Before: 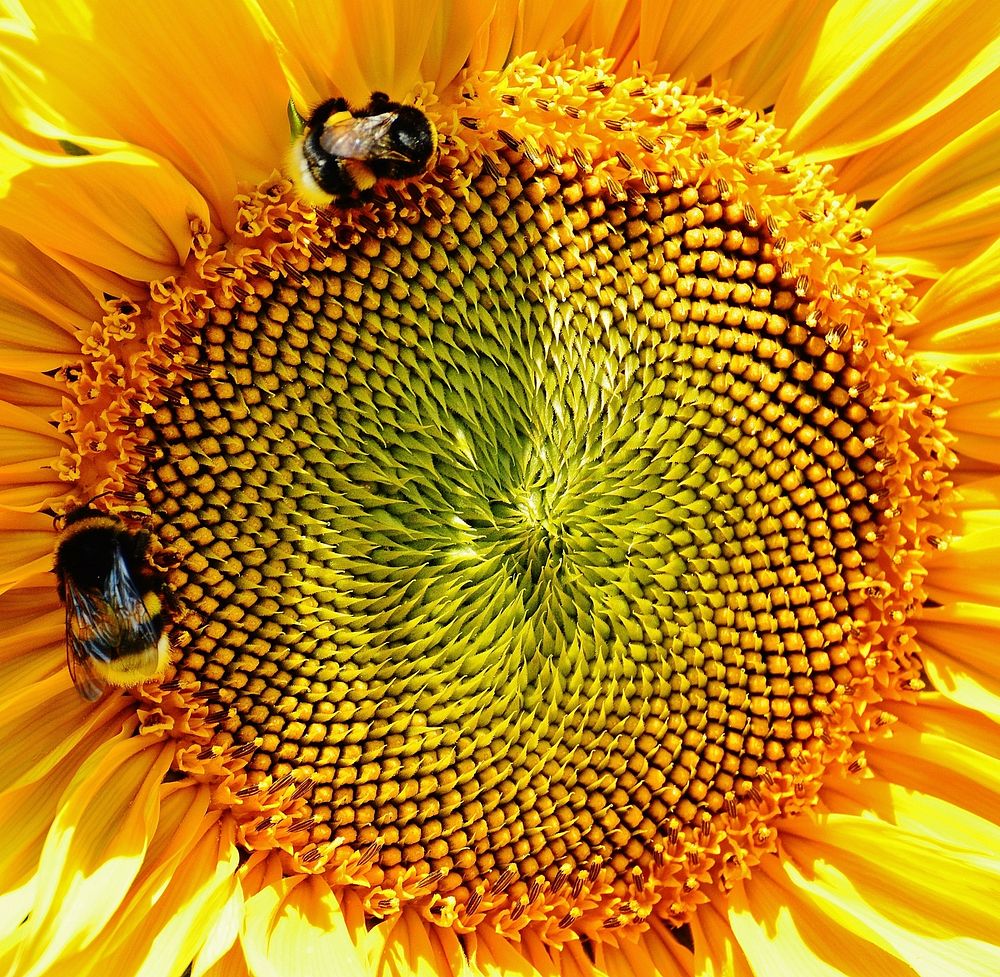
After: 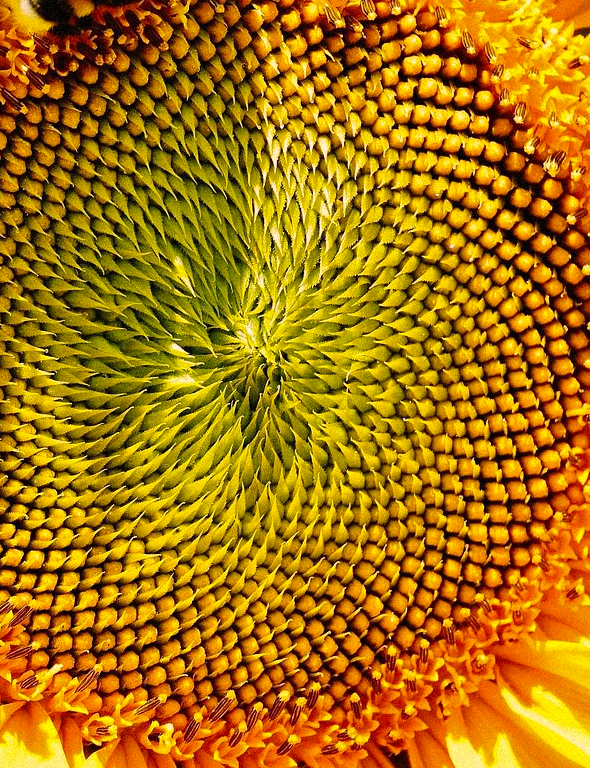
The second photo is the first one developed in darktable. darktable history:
color correction: highlights a* 17.88, highlights b* 18.79
grain: mid-tones bias 0%
white balance: red 0.926, green 1.003, blue 1.133
crop and rotate: left 28.256%, top 17.734%, right 12.656%, bottom 3.573%
